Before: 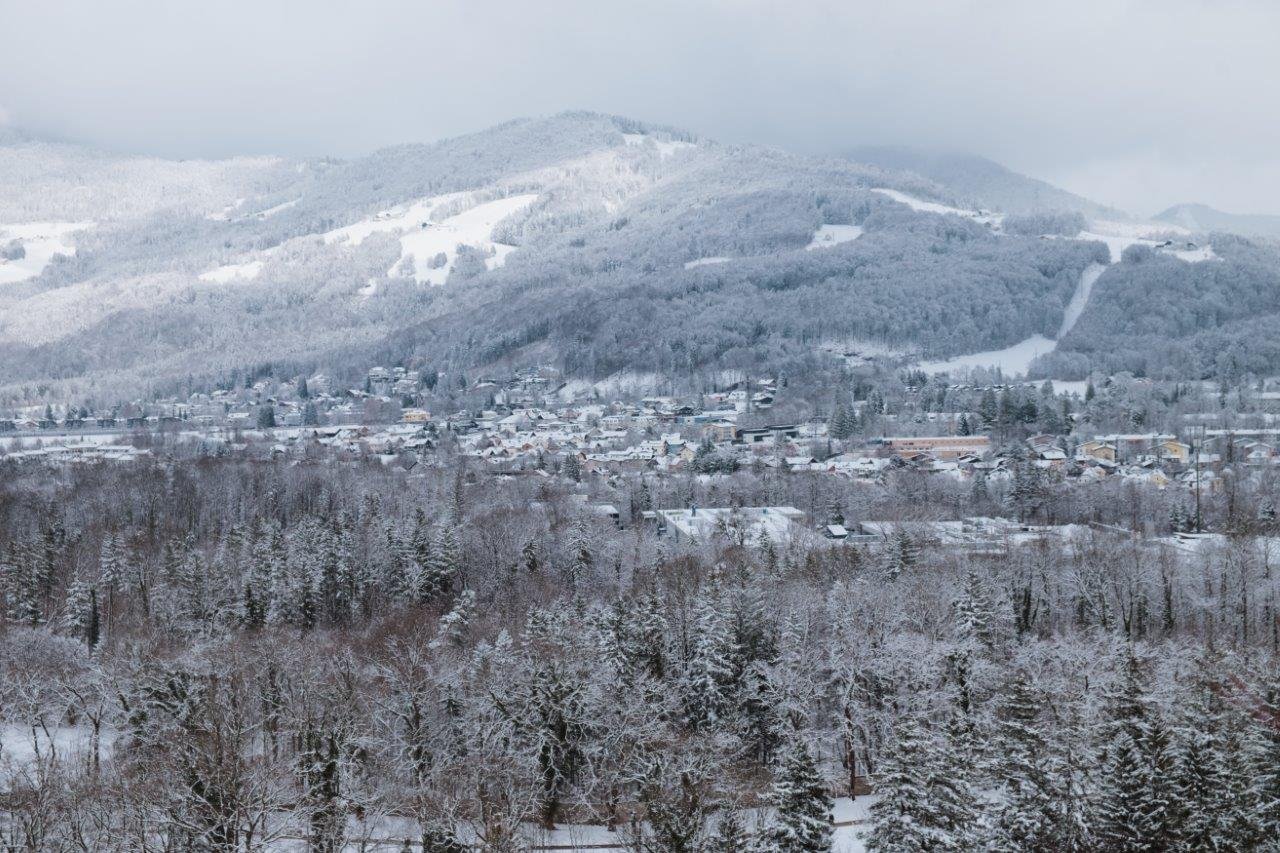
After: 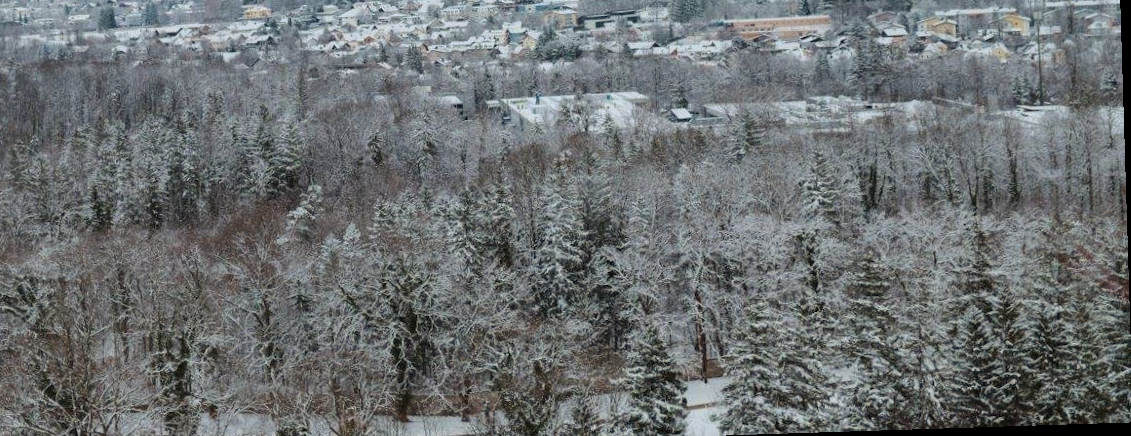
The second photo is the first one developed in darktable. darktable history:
crop and rotate: left 13.306%, top 48.129%, bottom 2.928%
rgb curve: curves: ch2 [(0, 0) (0.567, 0.512) (1, 1)], mode RGB, independent channels
color correction: saturation 1.11
rotate and perspective: rotation -1.77°, lens shift (horizontal) 0.004, automatic cropping off
